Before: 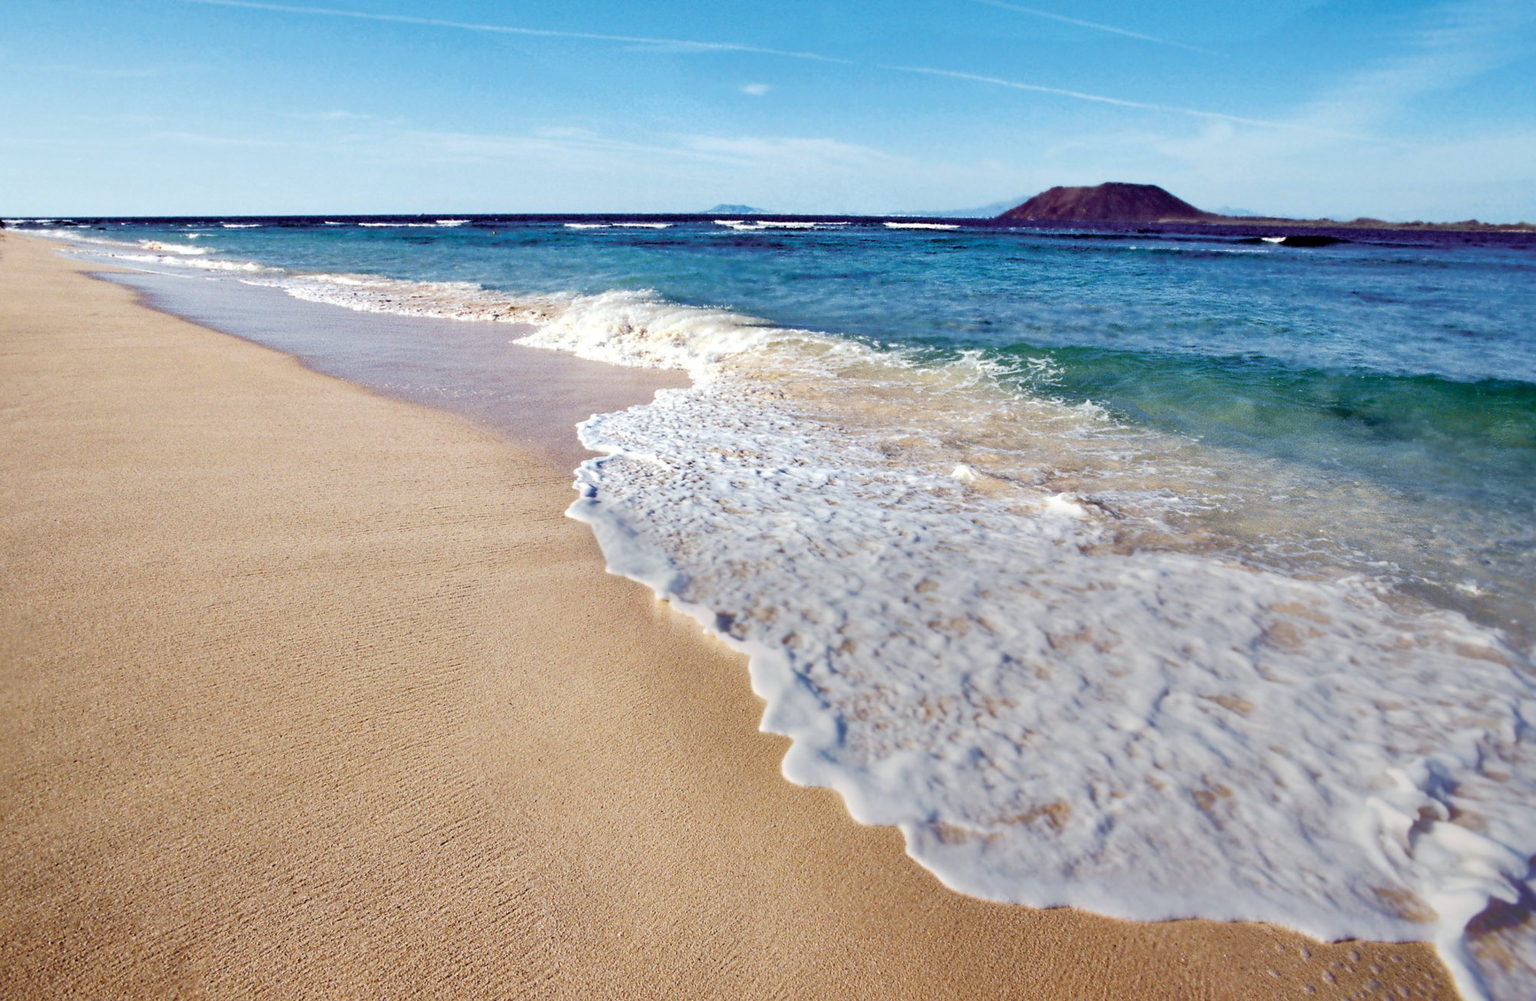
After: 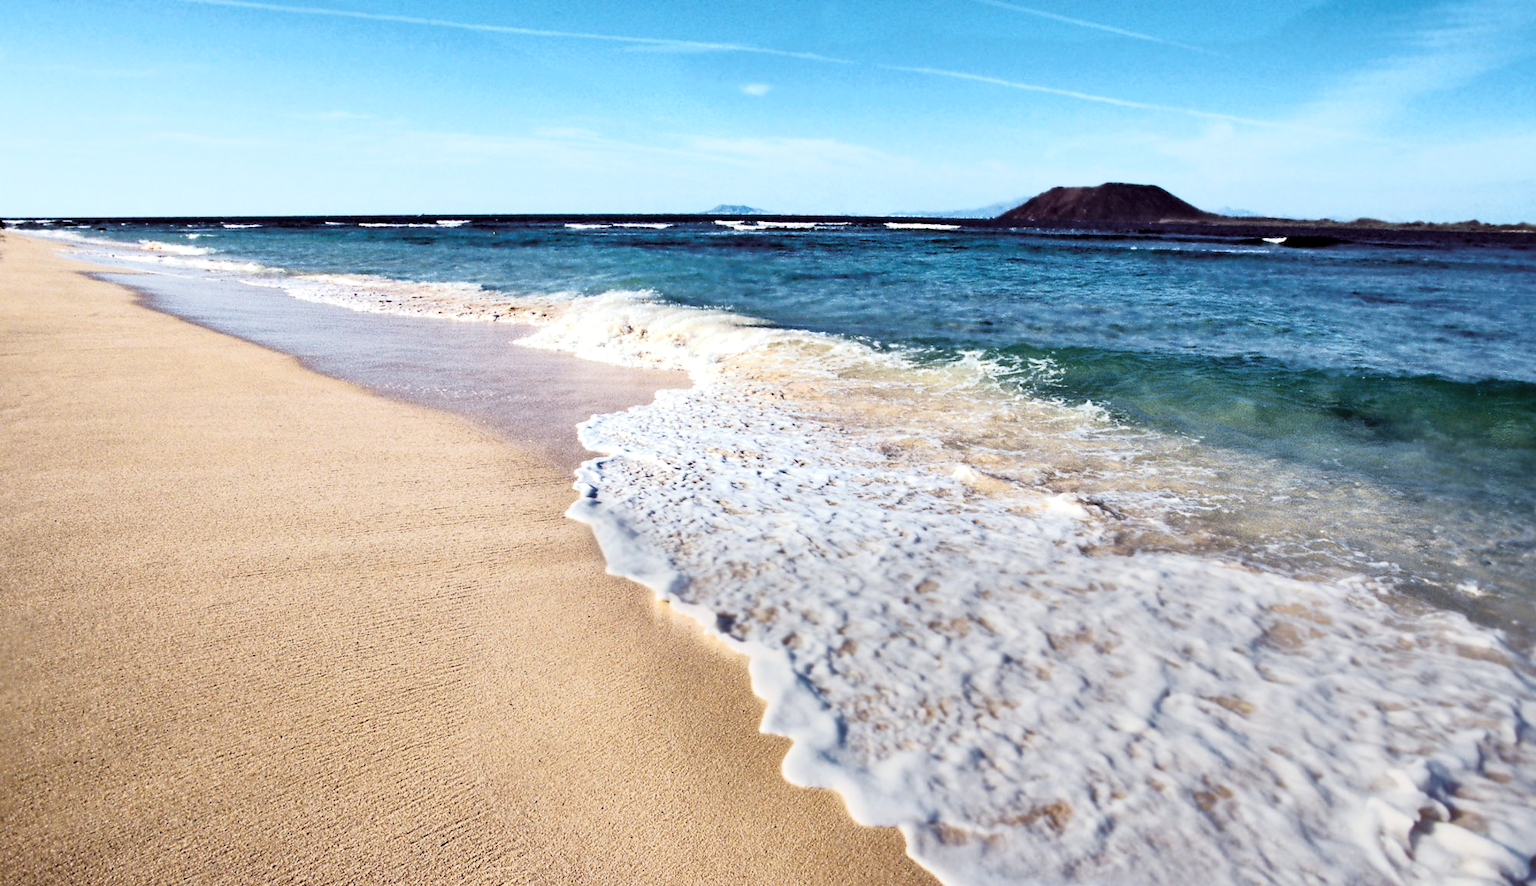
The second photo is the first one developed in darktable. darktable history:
exposure: exposure 0.127 EV, compensate highlight preservation false
tone curve: curves: ch0 [(0, 0) (0.042, 0.01) (0.223, 0.123) (0.59, 0.574) (0.802, 0.868) (1, 1)], color space Lab, linked channels, preserve colors none
crop and rotate: top 0%, bottom 11.49%
